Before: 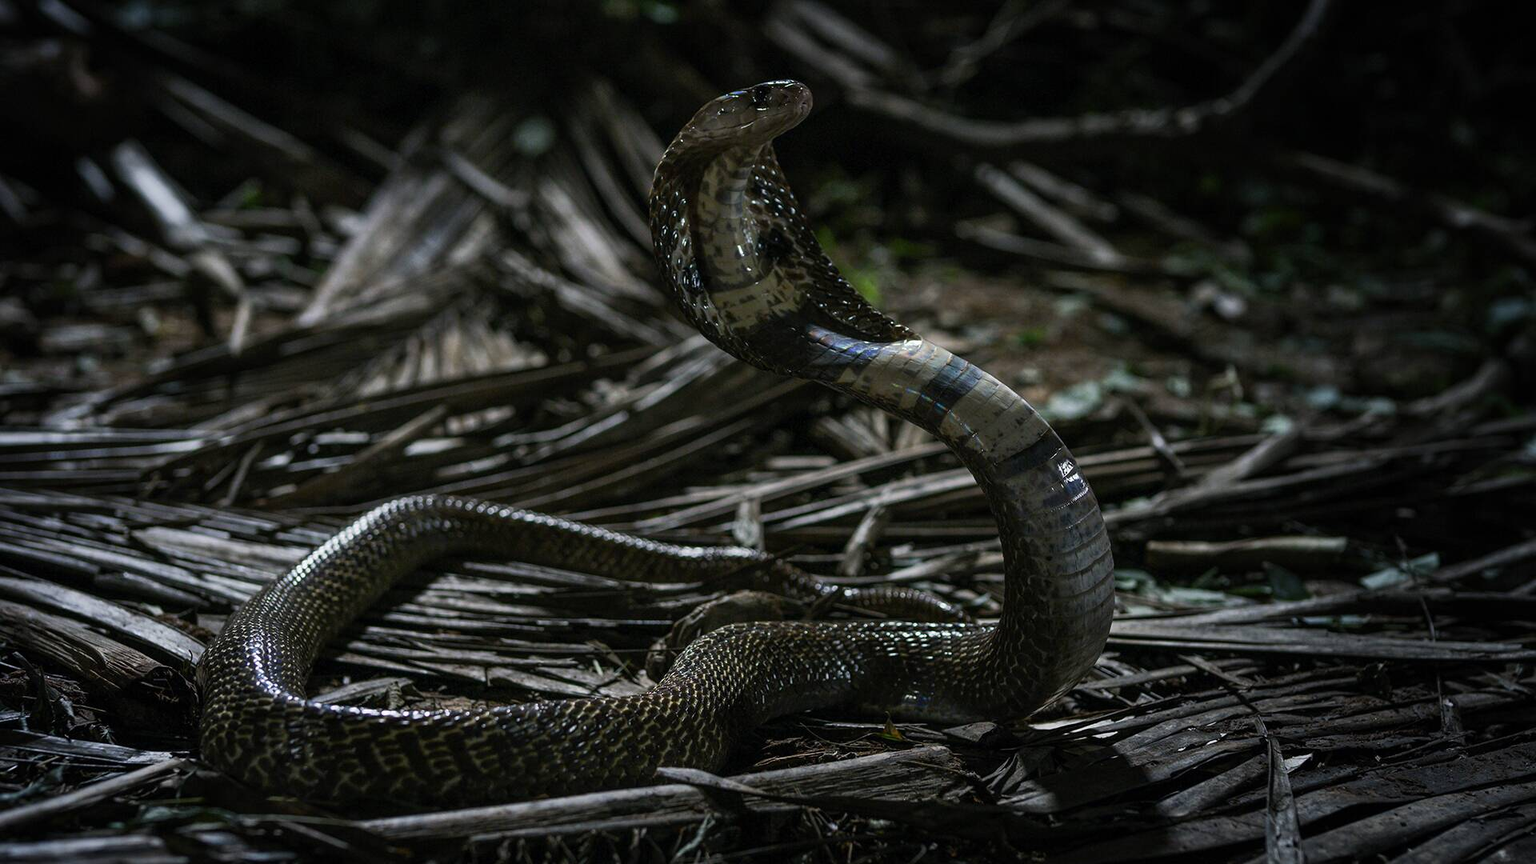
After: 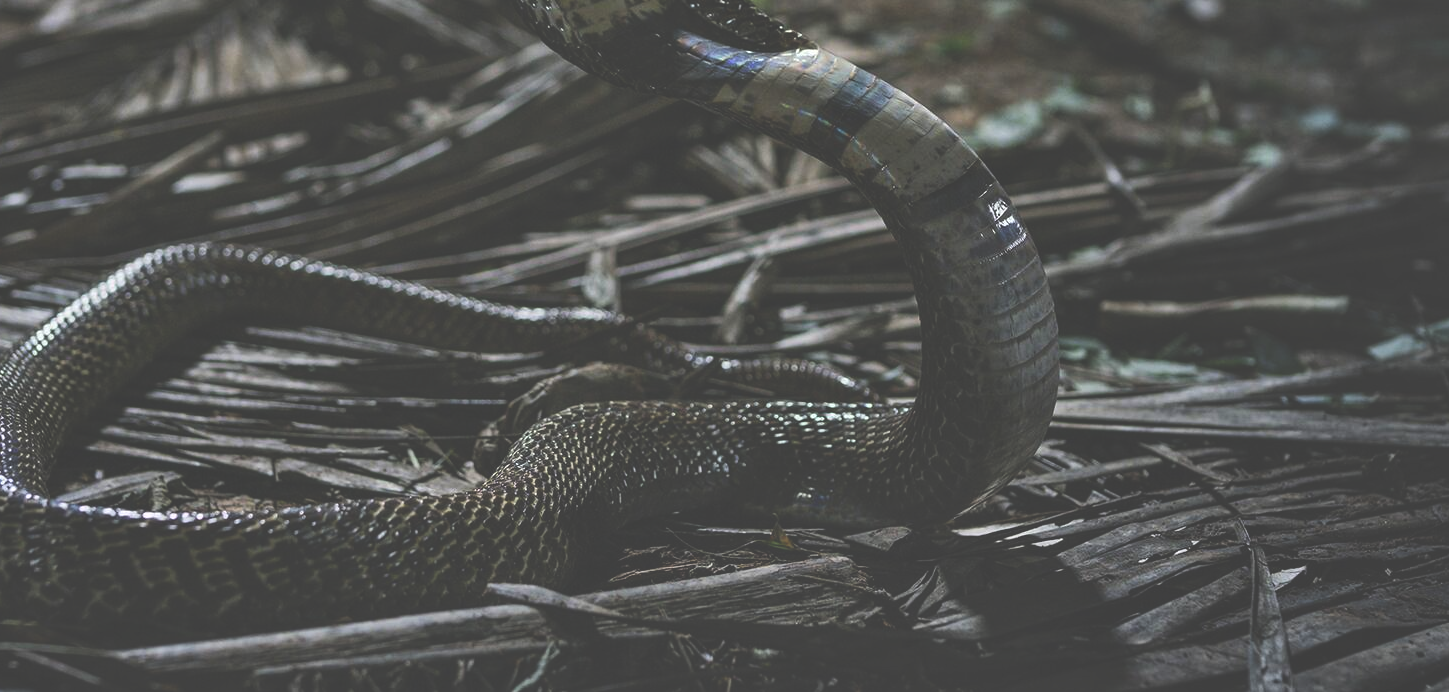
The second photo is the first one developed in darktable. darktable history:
shadows and highlights: shadows 43.83, white point adjustment -1.36, soften with gaussian
crop and rotate: left 17.416%, top 34.855%, right 7.065%, bottom 1.011%
exposure: black level correction -0.041, exposure 0.063 EV, compensate highlight preservation false
